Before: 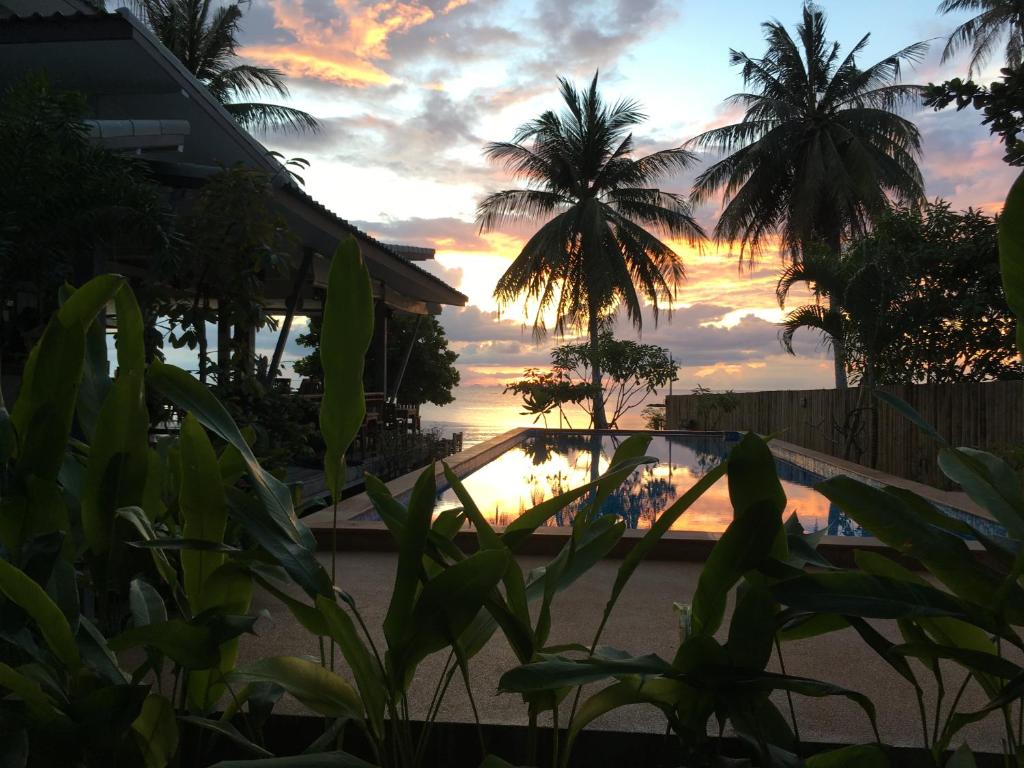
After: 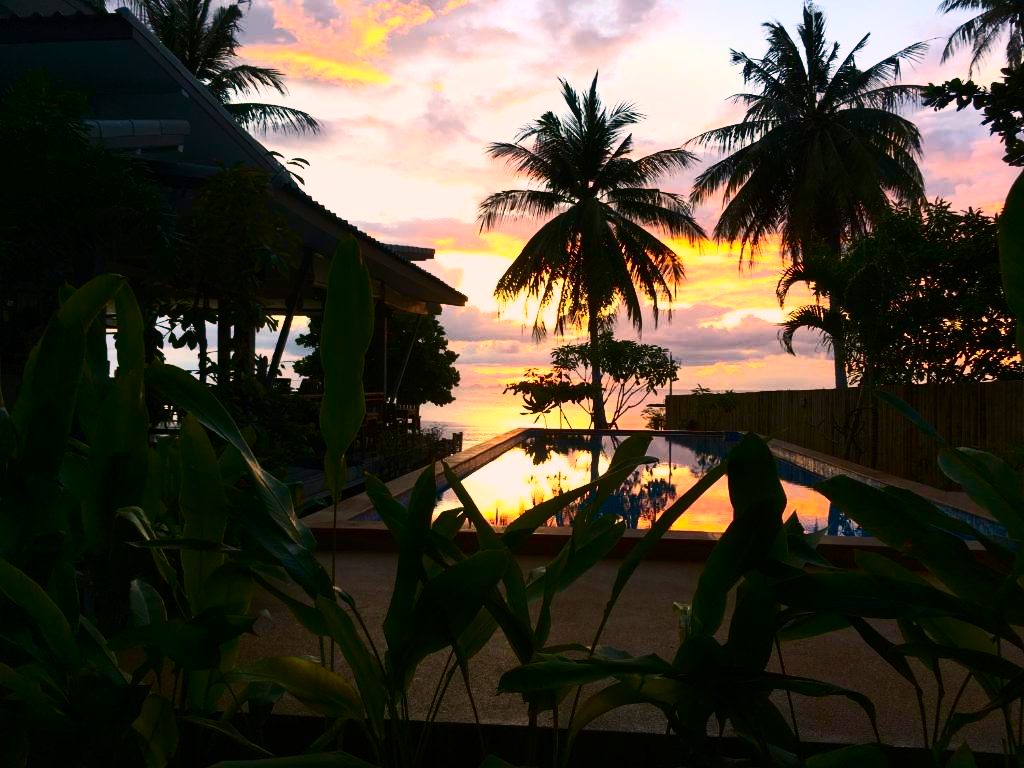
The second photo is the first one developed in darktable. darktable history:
color balance rgb: shadows lift › luminance -9.871%, shadows lift › chroma 0.844%, shadows lift › hue 113.88°, highlights gain › chroma 4.477%, highlights gain › hue 33.34°, perceptual saturation grading › global saturation 17.602%
contrast brightness saturation: contrast 0.399, brightness 0.045, saturation 0.246
